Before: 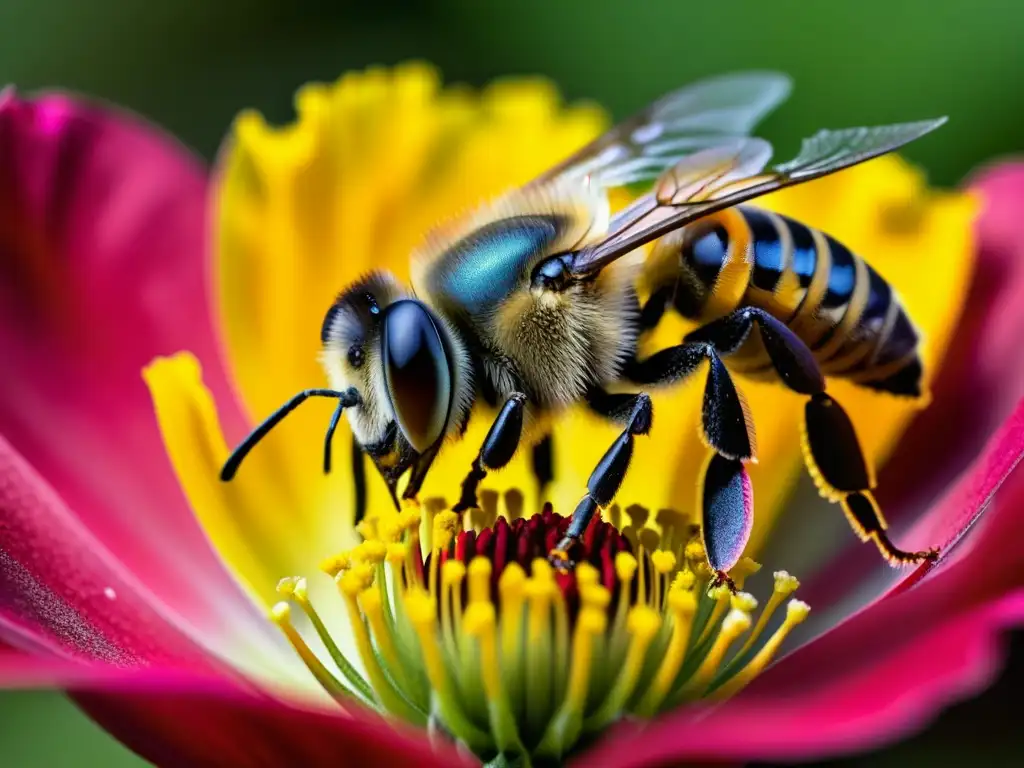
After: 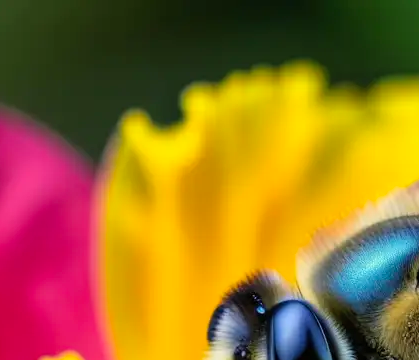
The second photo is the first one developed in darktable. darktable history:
contrast brightness saturation: contrast 0.034, brightness 0.056, saturation 0.135
crop and rotate: left 11.153%, top 0.061%, right 47.854%, bottom 53.038%
